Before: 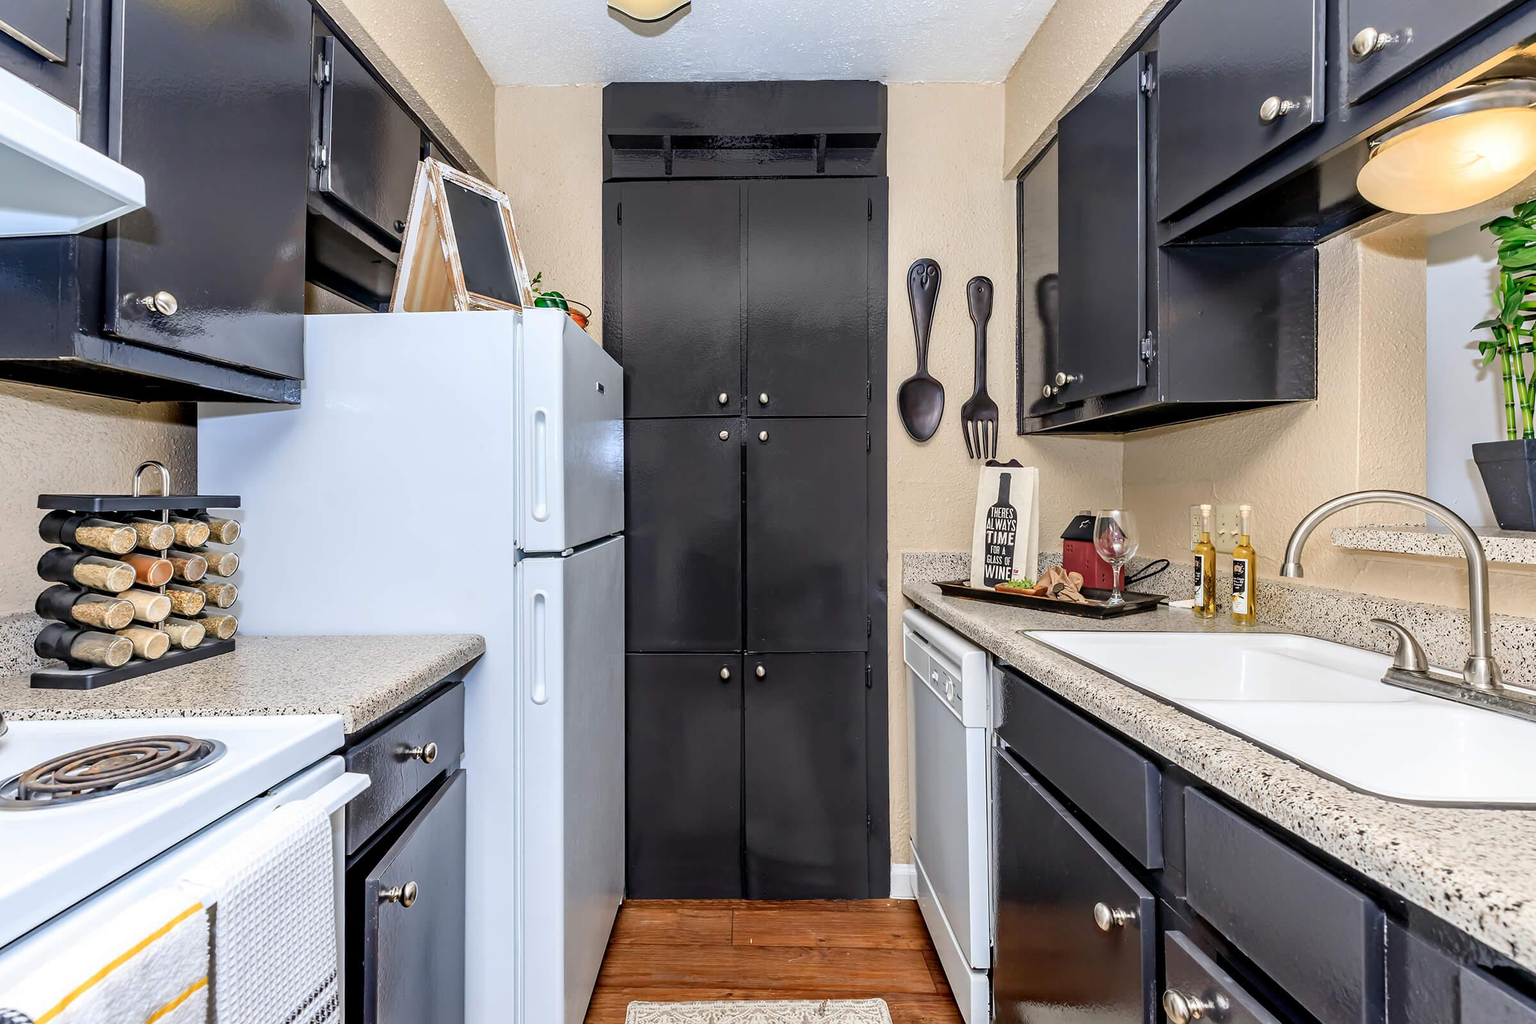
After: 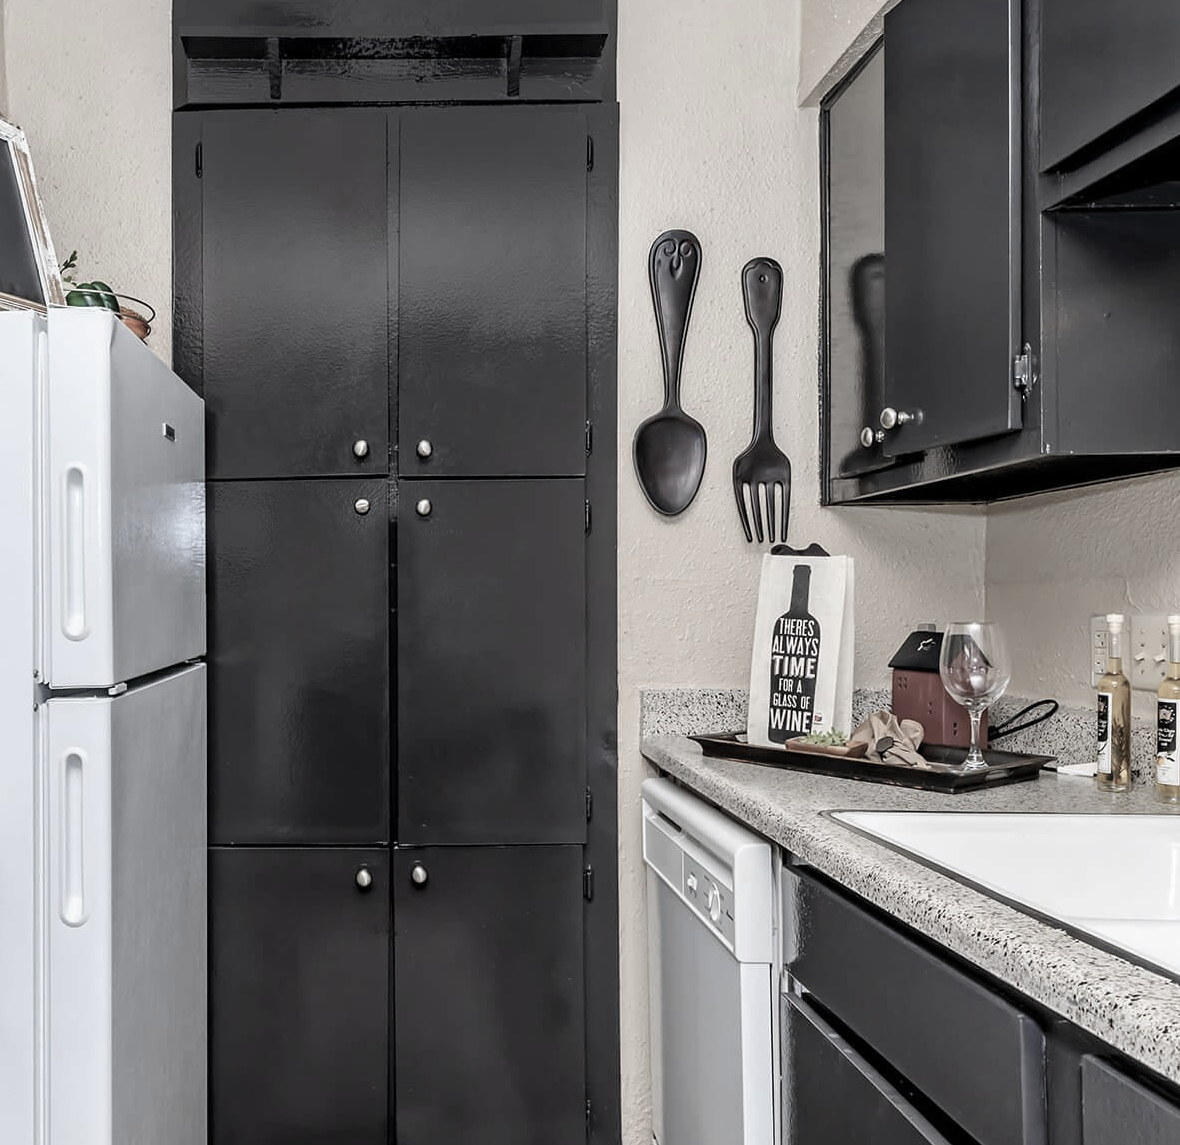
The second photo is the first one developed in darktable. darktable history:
crop: left 32.077%, top 10.936%, right 18.753%, bottom 17.488%
color zones: curves: ch1 [(0, 0.153) (0.143, 0.15) (0.286, 0.151) (0.429, 0.152) (0.571, 0.152) (0.714, 0.151) (0.857, 0.151) (1, 0.153)]
